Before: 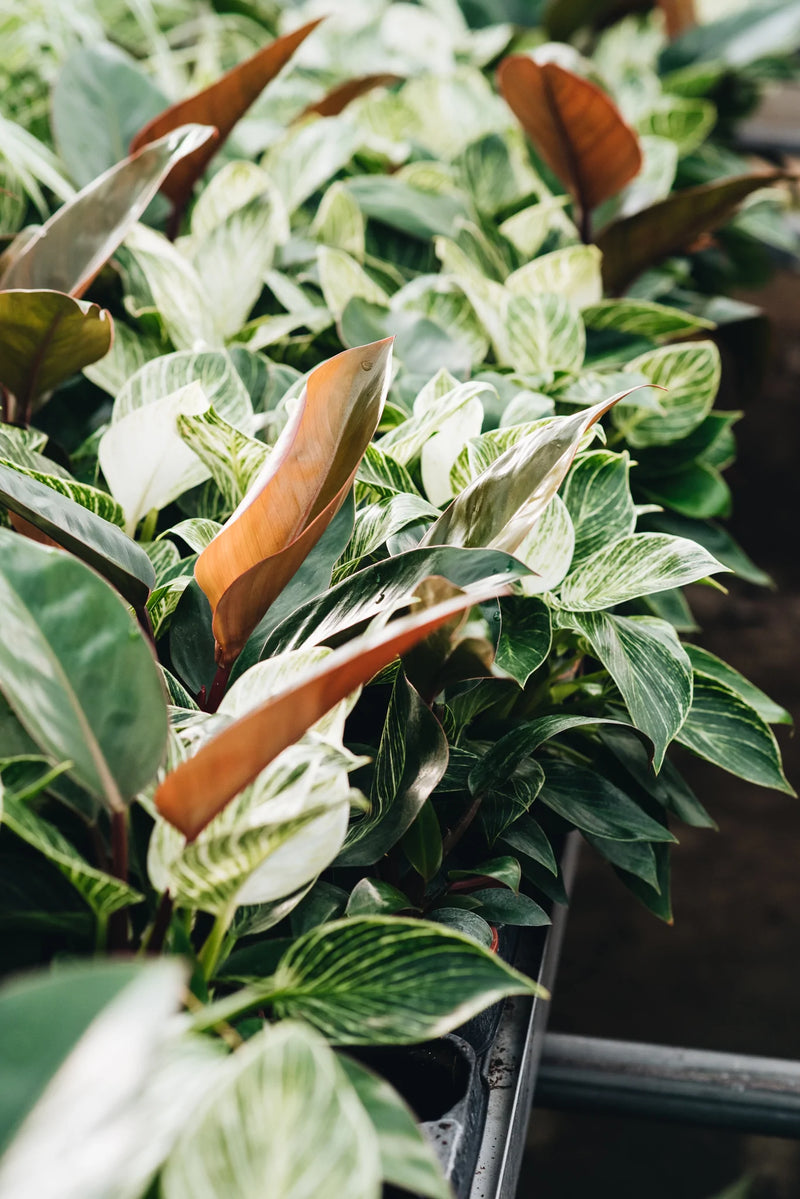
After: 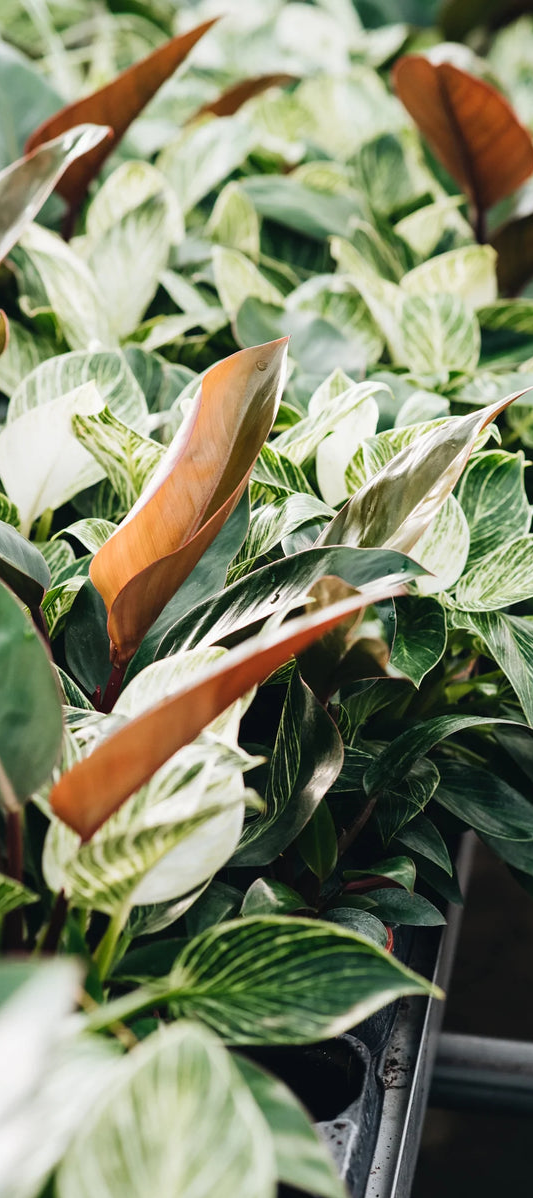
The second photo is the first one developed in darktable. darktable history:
crop and rotate: left 13.363%, right 19.985%
